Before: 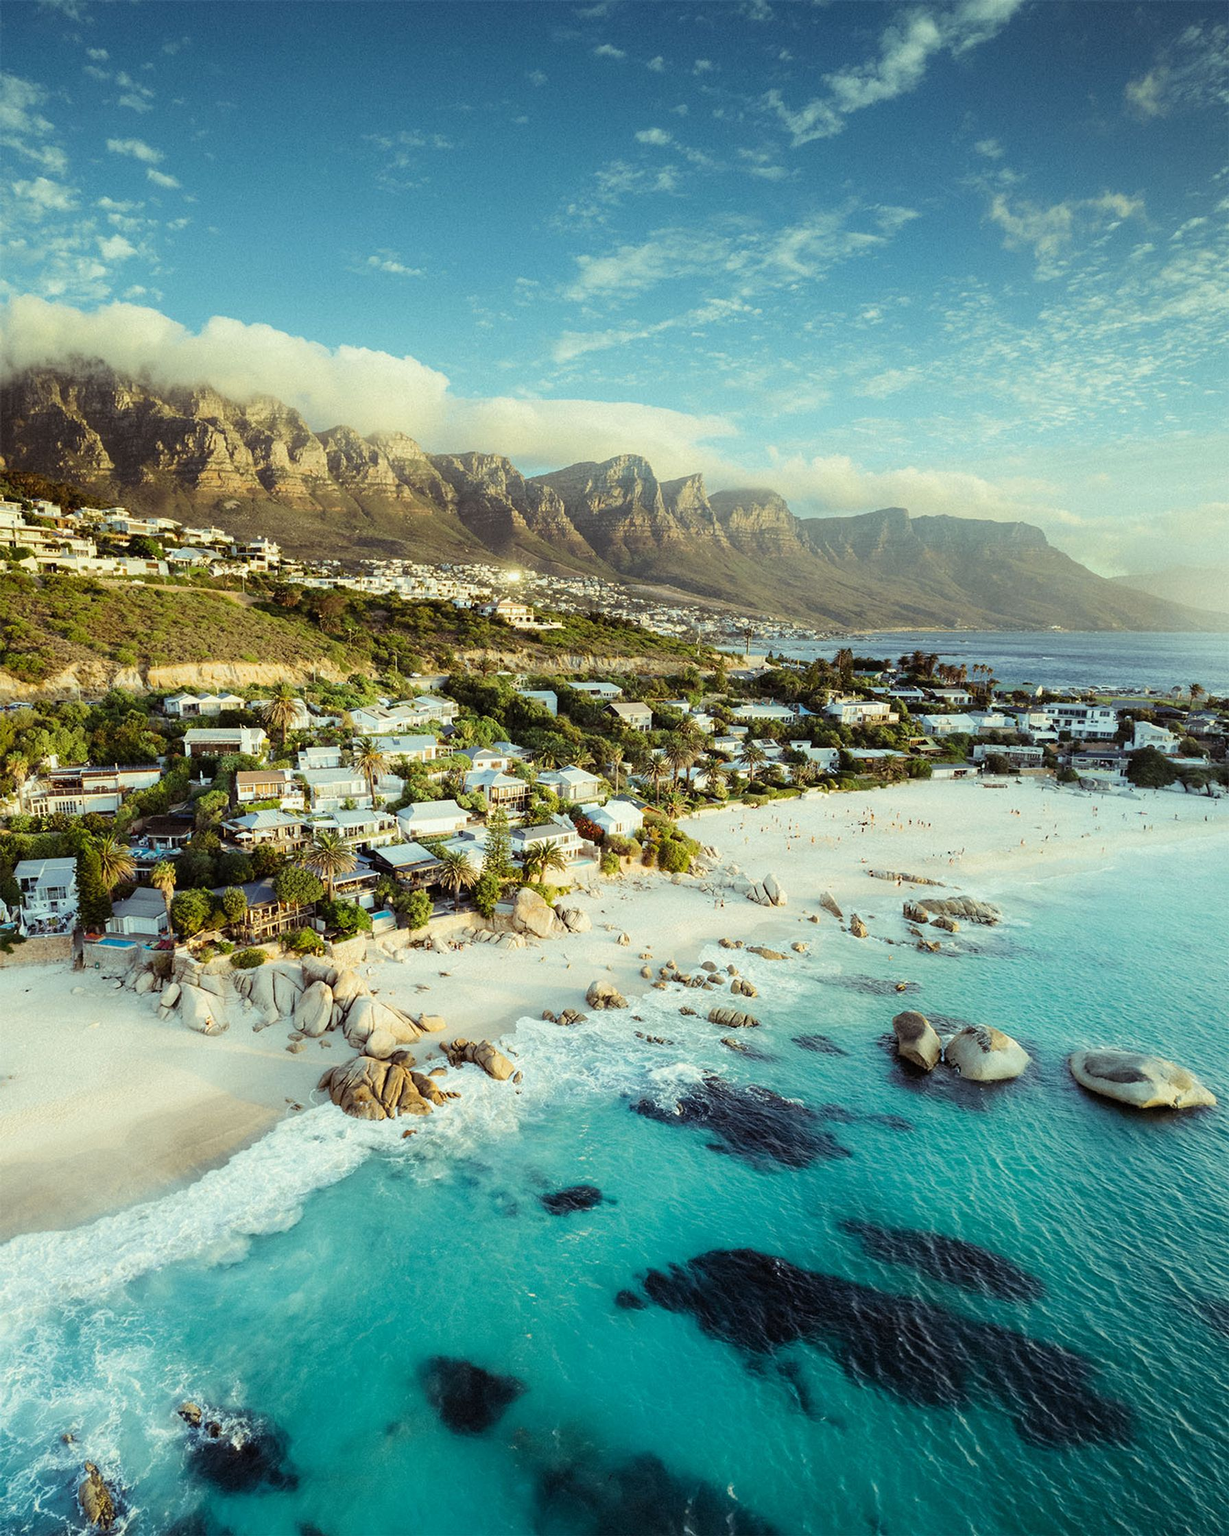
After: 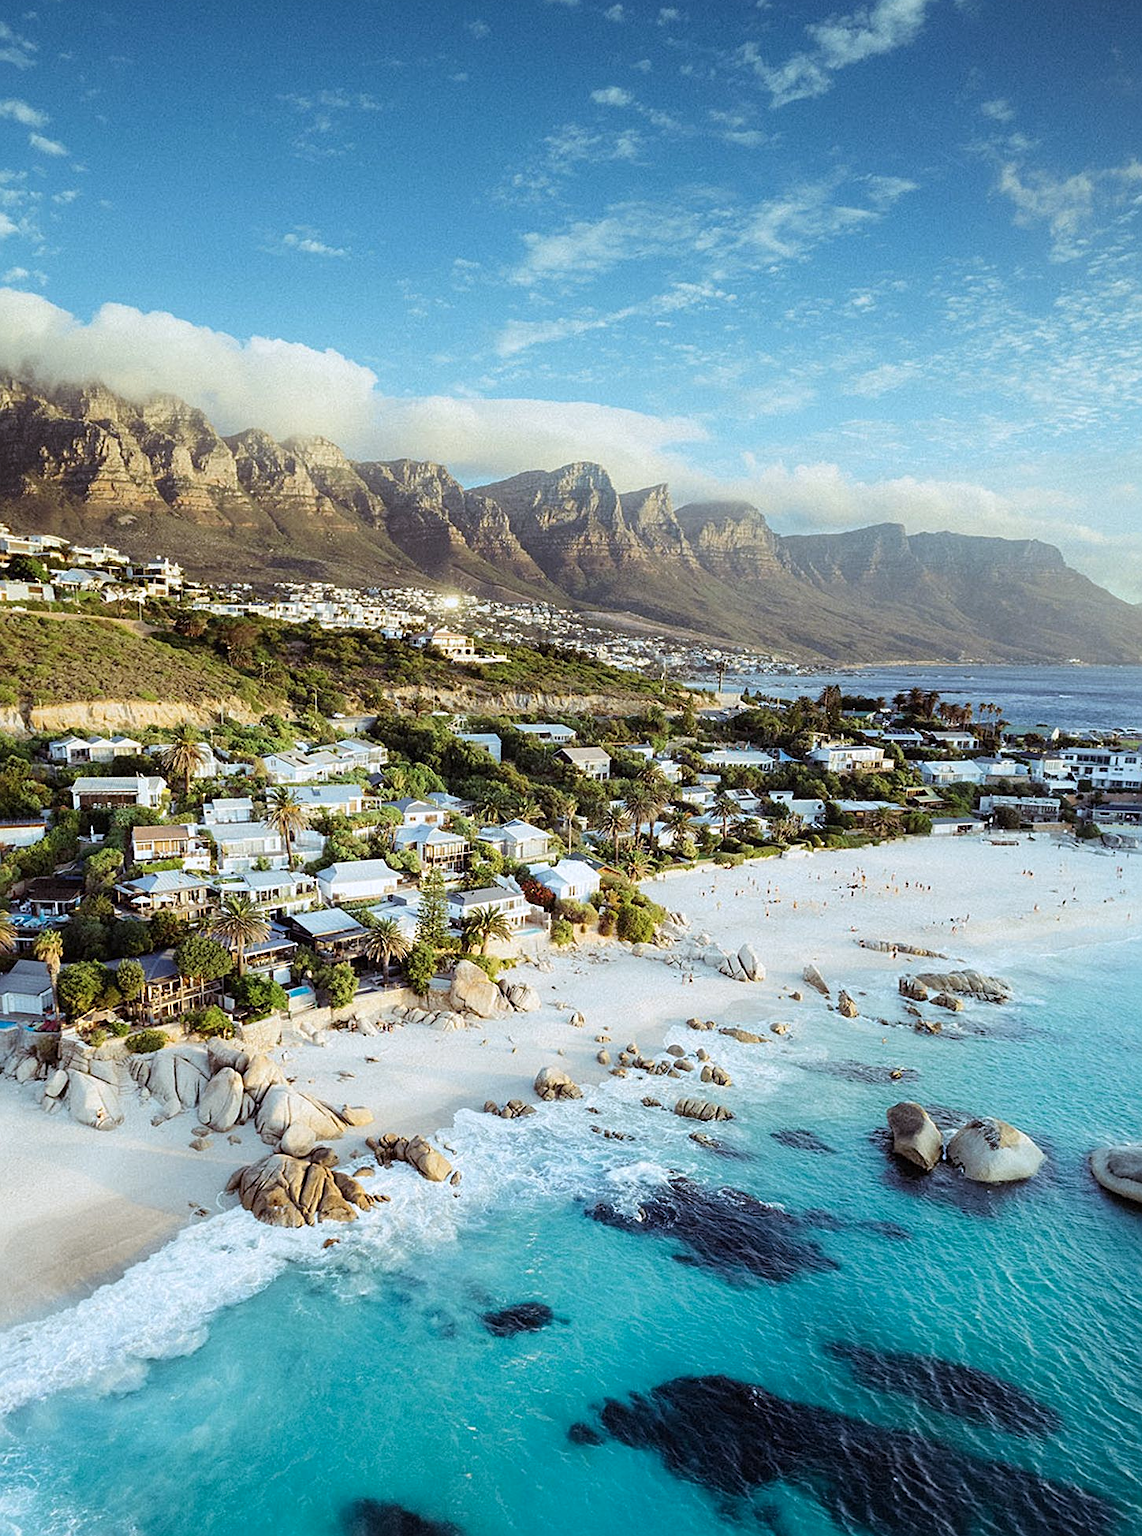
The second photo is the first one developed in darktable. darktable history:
color calibration: illuminant as shot in camera, x 0.363, y 0.385, temperature 4528.04 K
crop: left 9.929%, top 3.475%, right 9.188%, bottom 9.529%
sharpen: radius 2.167, amount 0.381, threshold 0
